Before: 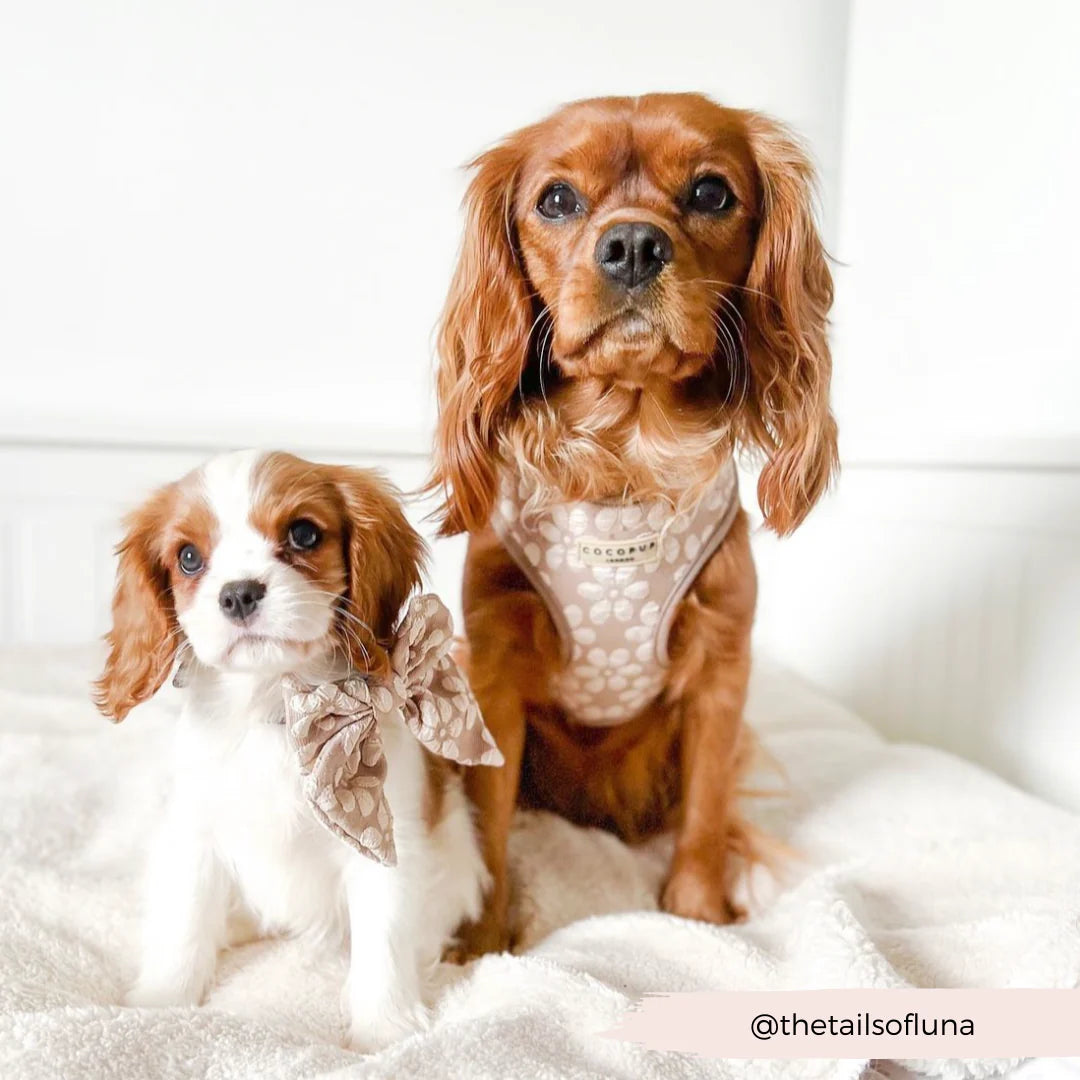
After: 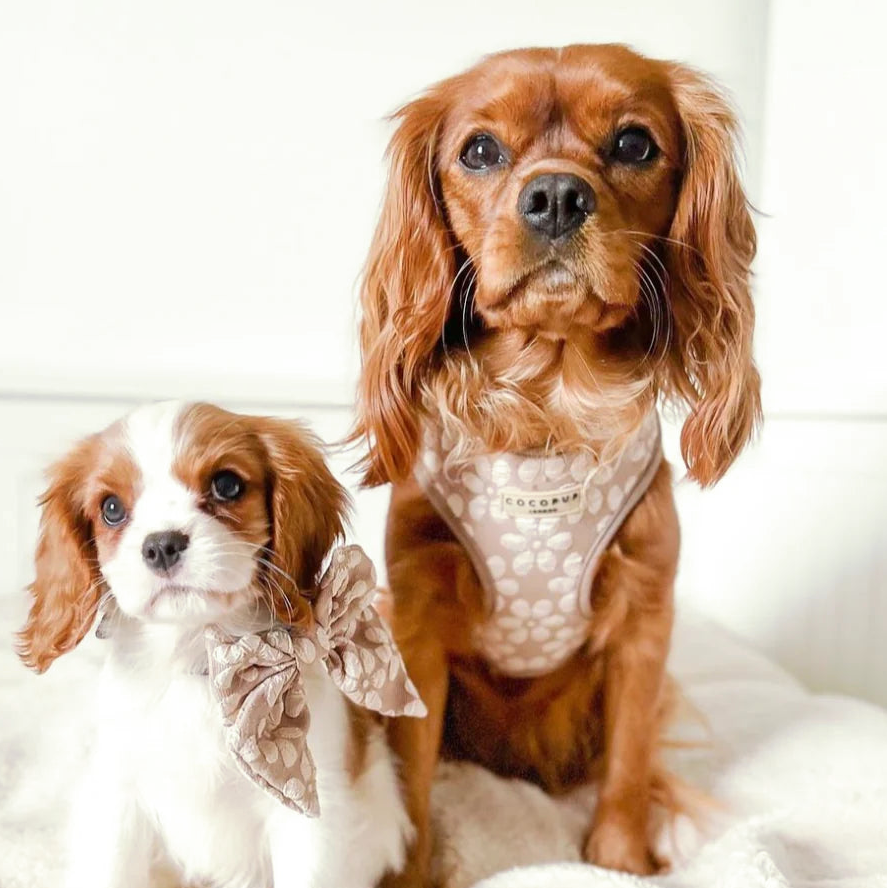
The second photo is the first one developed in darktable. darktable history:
split-toning: shadows › saturation 0.61, highlights › saturation 0.58, balance -28.74, compress 87.36%
crop and rotate: left 7.196%, top 4.574%, right 10.605%, bottom 13.178%
